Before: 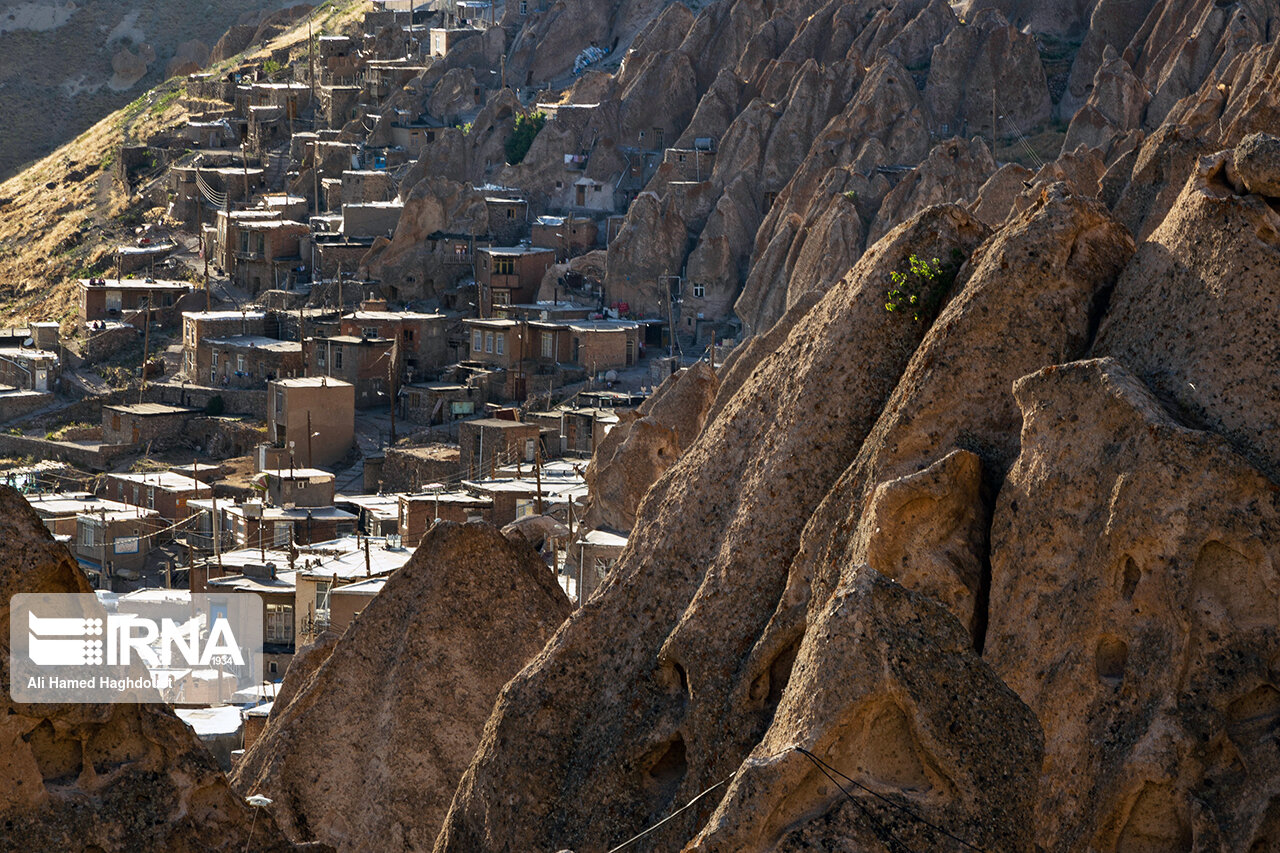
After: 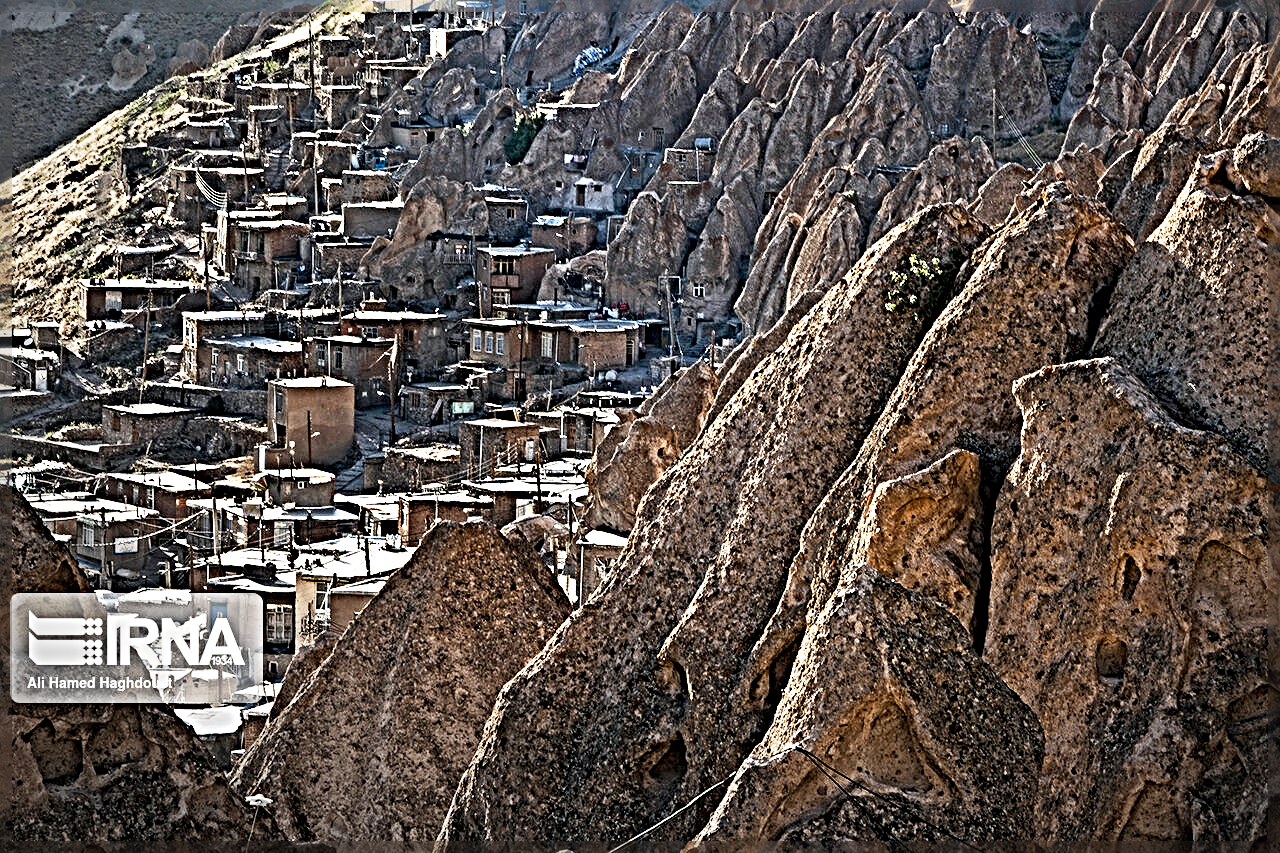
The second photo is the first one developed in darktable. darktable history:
exposure: black level correction 0, exposure 0.498 EV, compensate highlight preservation false
sharpen: radius 6.261, amount 1.811, threshold 0.001
base curve: curves: ch0 [(0, 0) (0.666, 0.806) (1, 1)], preserve colors none
vignetting: fall-off radius 69.55%, center (0.219, -0.235), automatic ratio true
